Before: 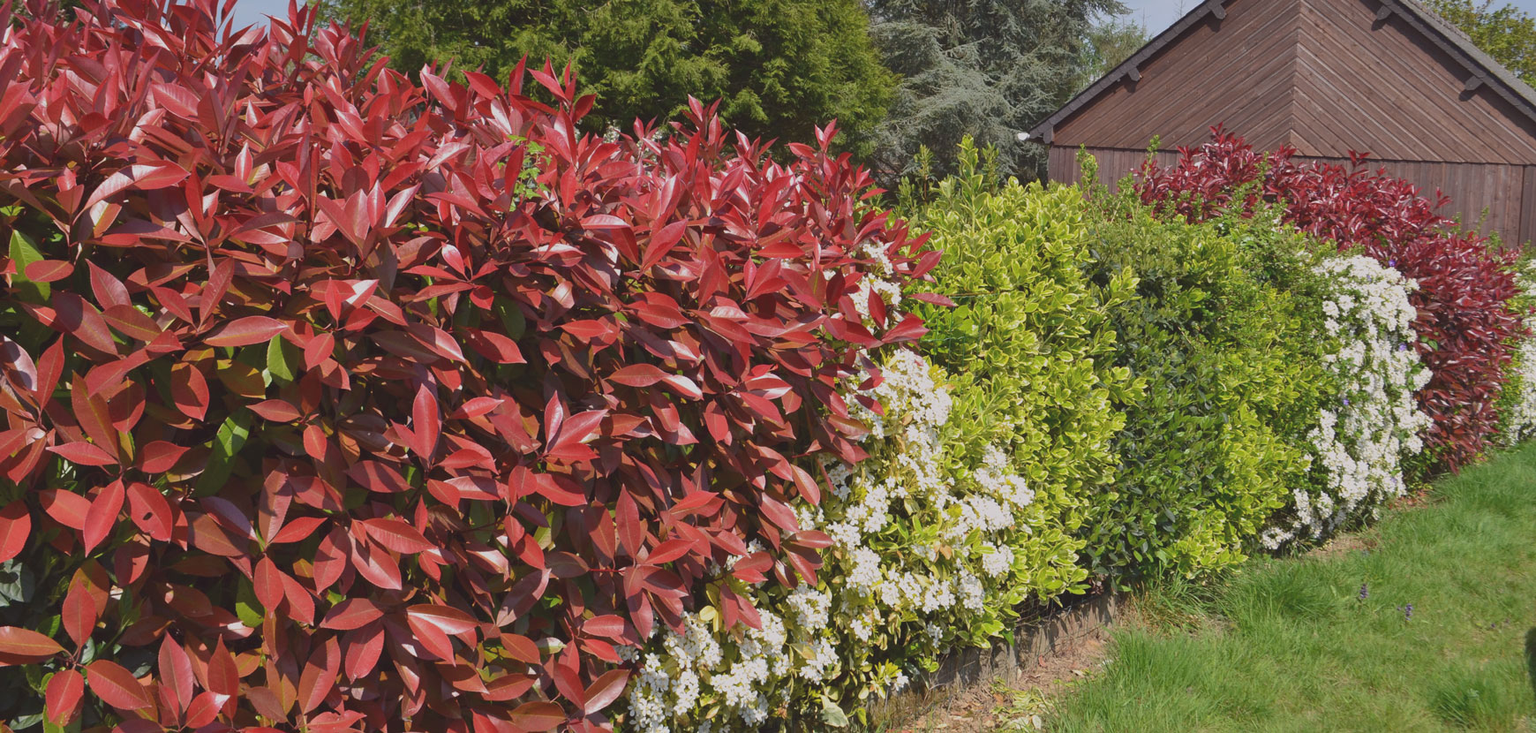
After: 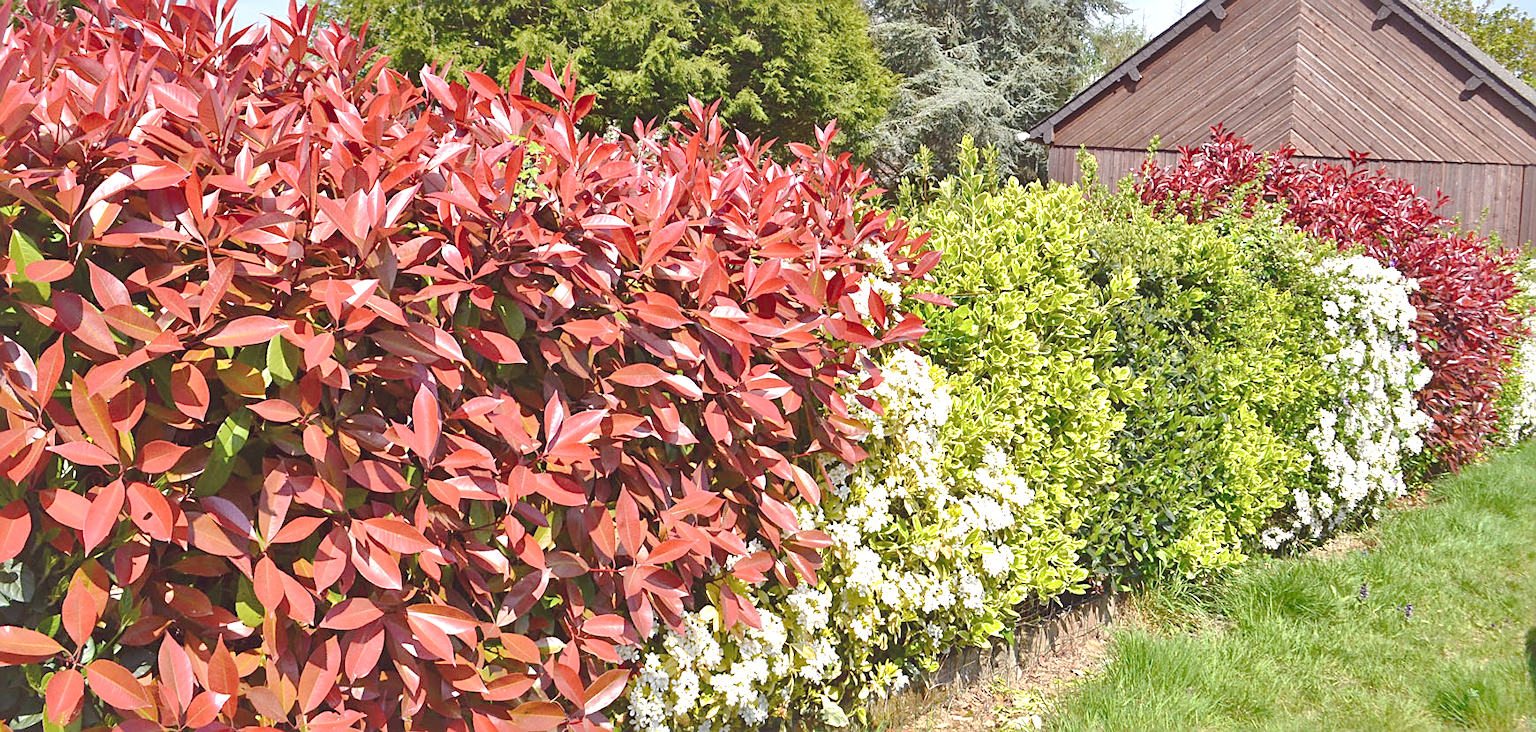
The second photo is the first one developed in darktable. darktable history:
exposure: black level correction 0, exposure 1.1 EV, compensate highlight preservation false
sharpen: on, module defaults
white balance: emerald 1
shadows and highlights: on, module defaults
local contrast: mode bilateral grid, contrast 20, coarseness 50, detail 171%, midtone range 0.2
tone curve: curves: ch0 [(0, 0) (0.003, 0.012) (0.011, 0.014) (0.025, 0.019) (0.044, 0.028) (0.069, 0.039) (0.1, 0.056) (0.136, 0.093) (0.177, 0.147) (0.224, 0.214) (0.277, 0.29) (0.335, 0.381) (0.399, 0.476) (0.468, 0.557) (0.543, 0.635) (0.623, 0.697) (0.709, 0.764) (0.801, 0.831) (0.898, 0.917) (1, 1)], preserve colors none
